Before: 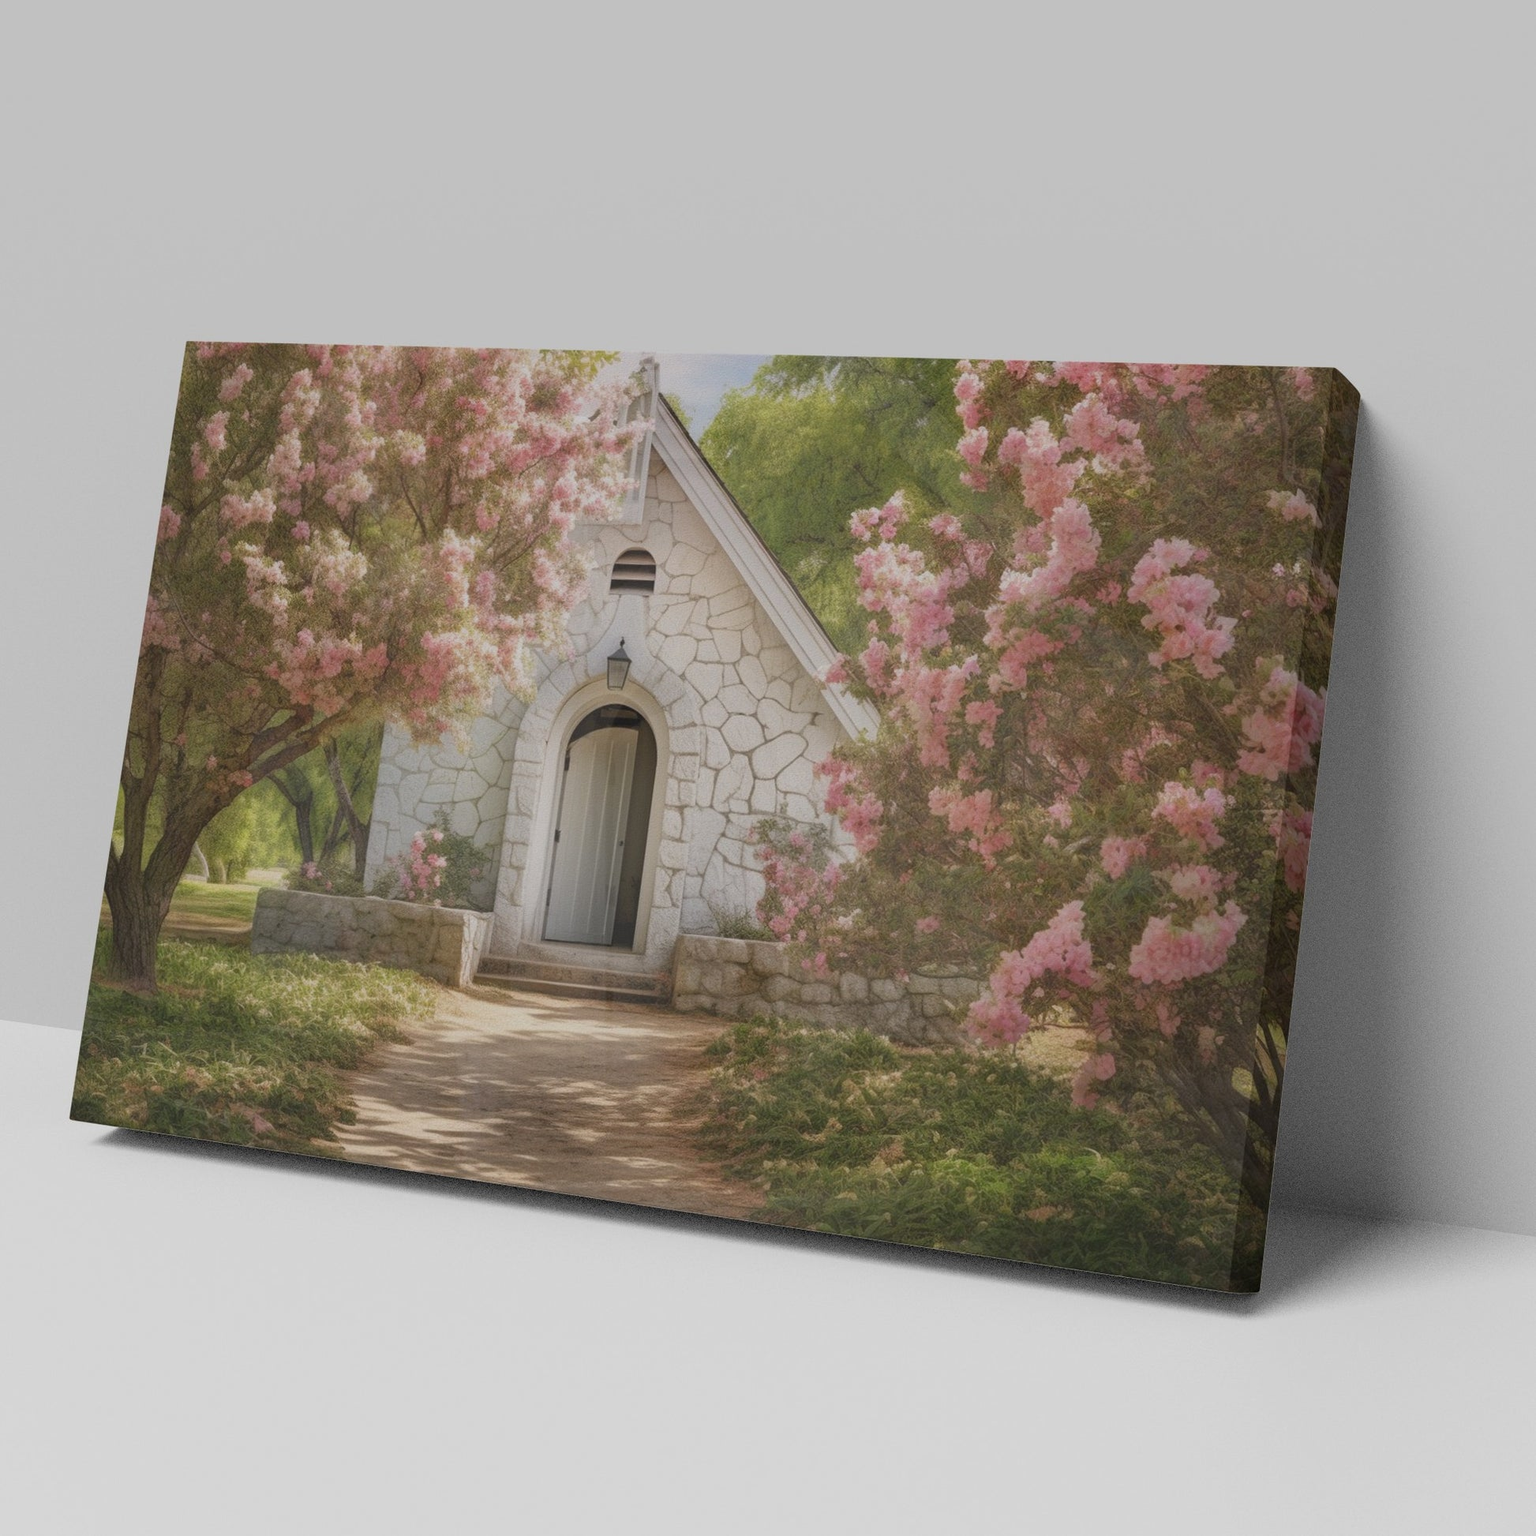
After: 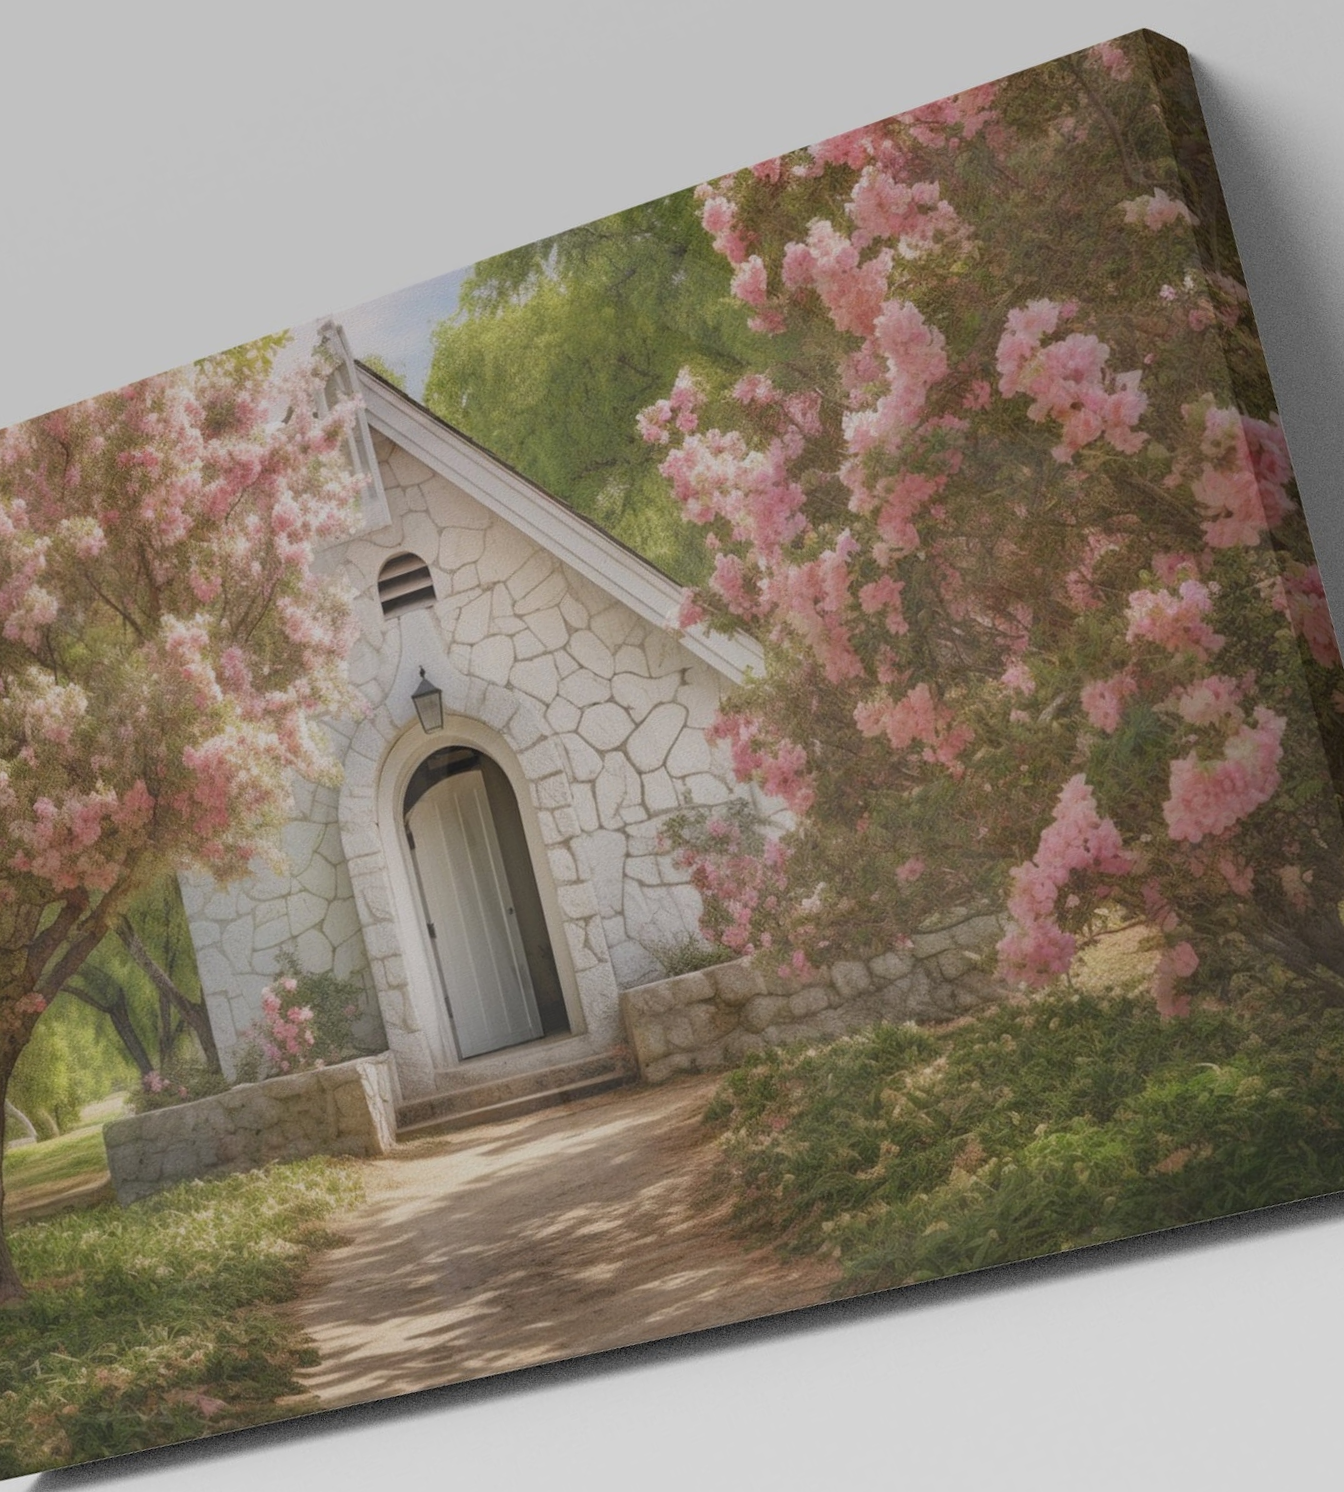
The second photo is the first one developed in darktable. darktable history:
crop and rotate: angle 20.67°, left 6.91%, right 4.076%, bottom 1.177%
